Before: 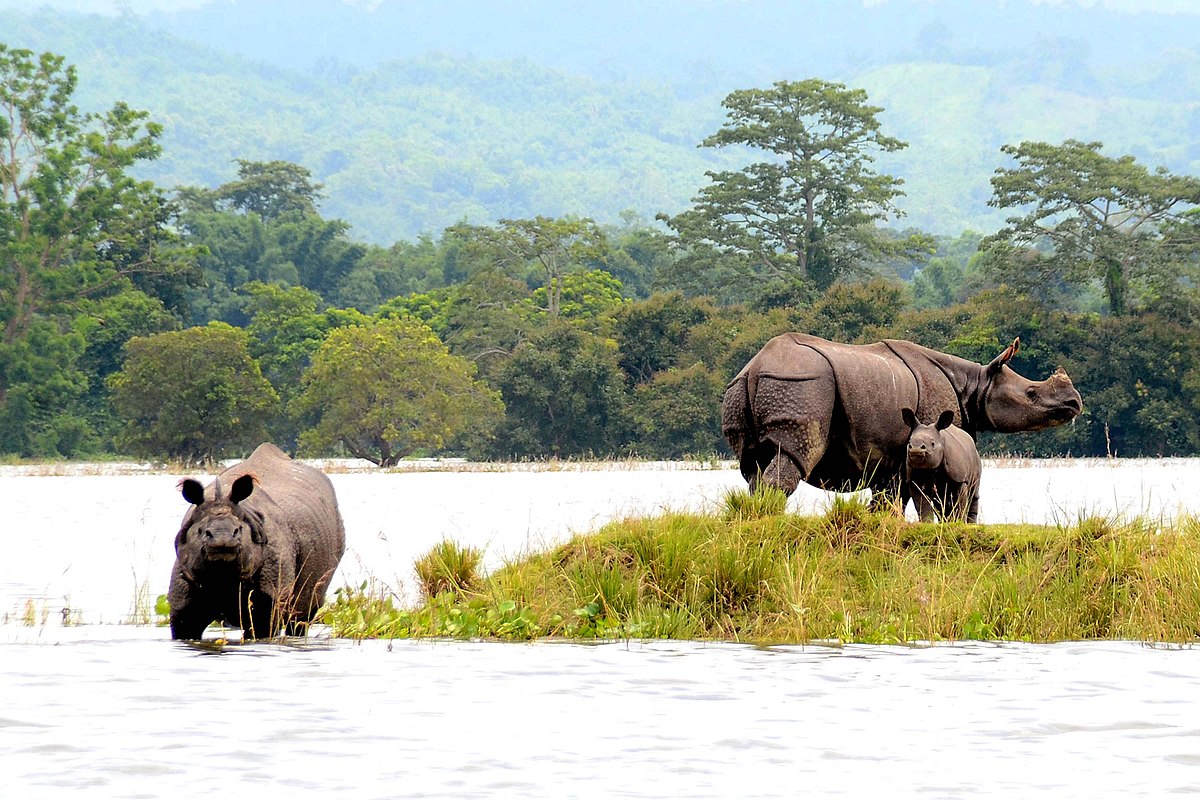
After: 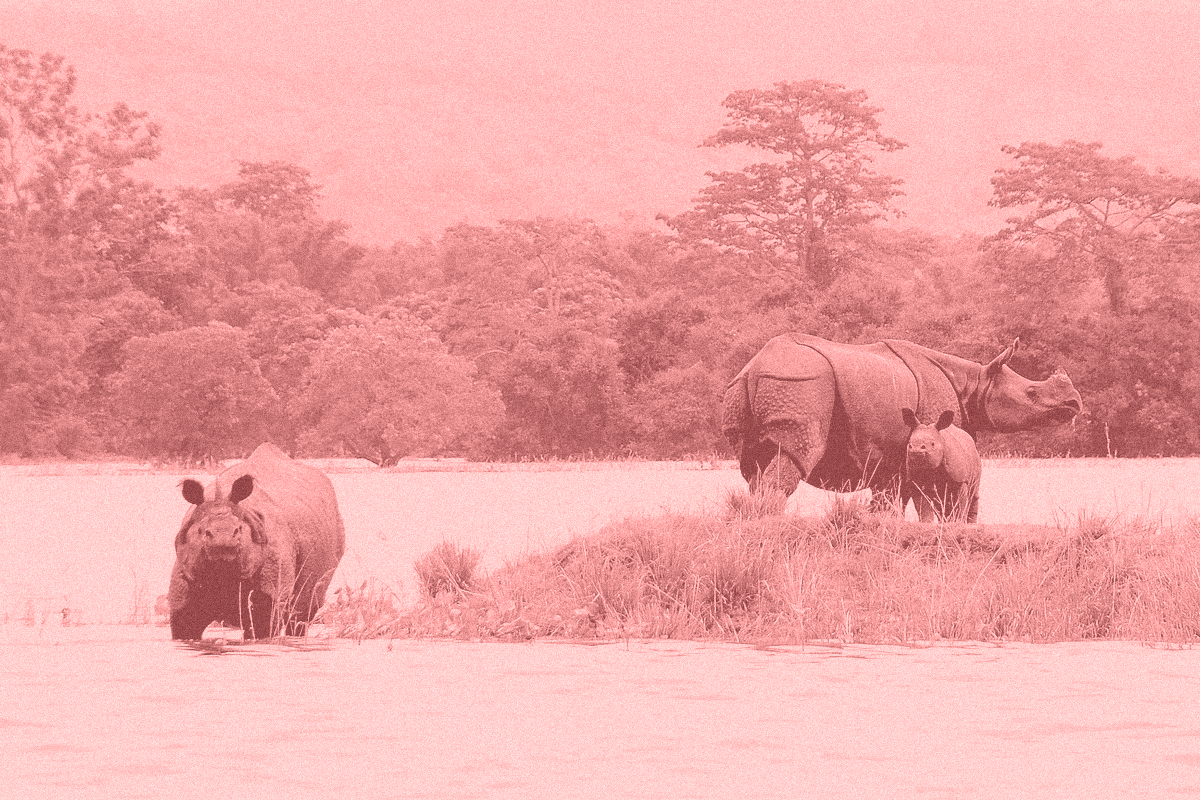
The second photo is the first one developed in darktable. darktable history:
colorize: saturation 51%, source mix 50.67%, lightness 50.67%
grain: strength 35%, mid-tones bias 0%
